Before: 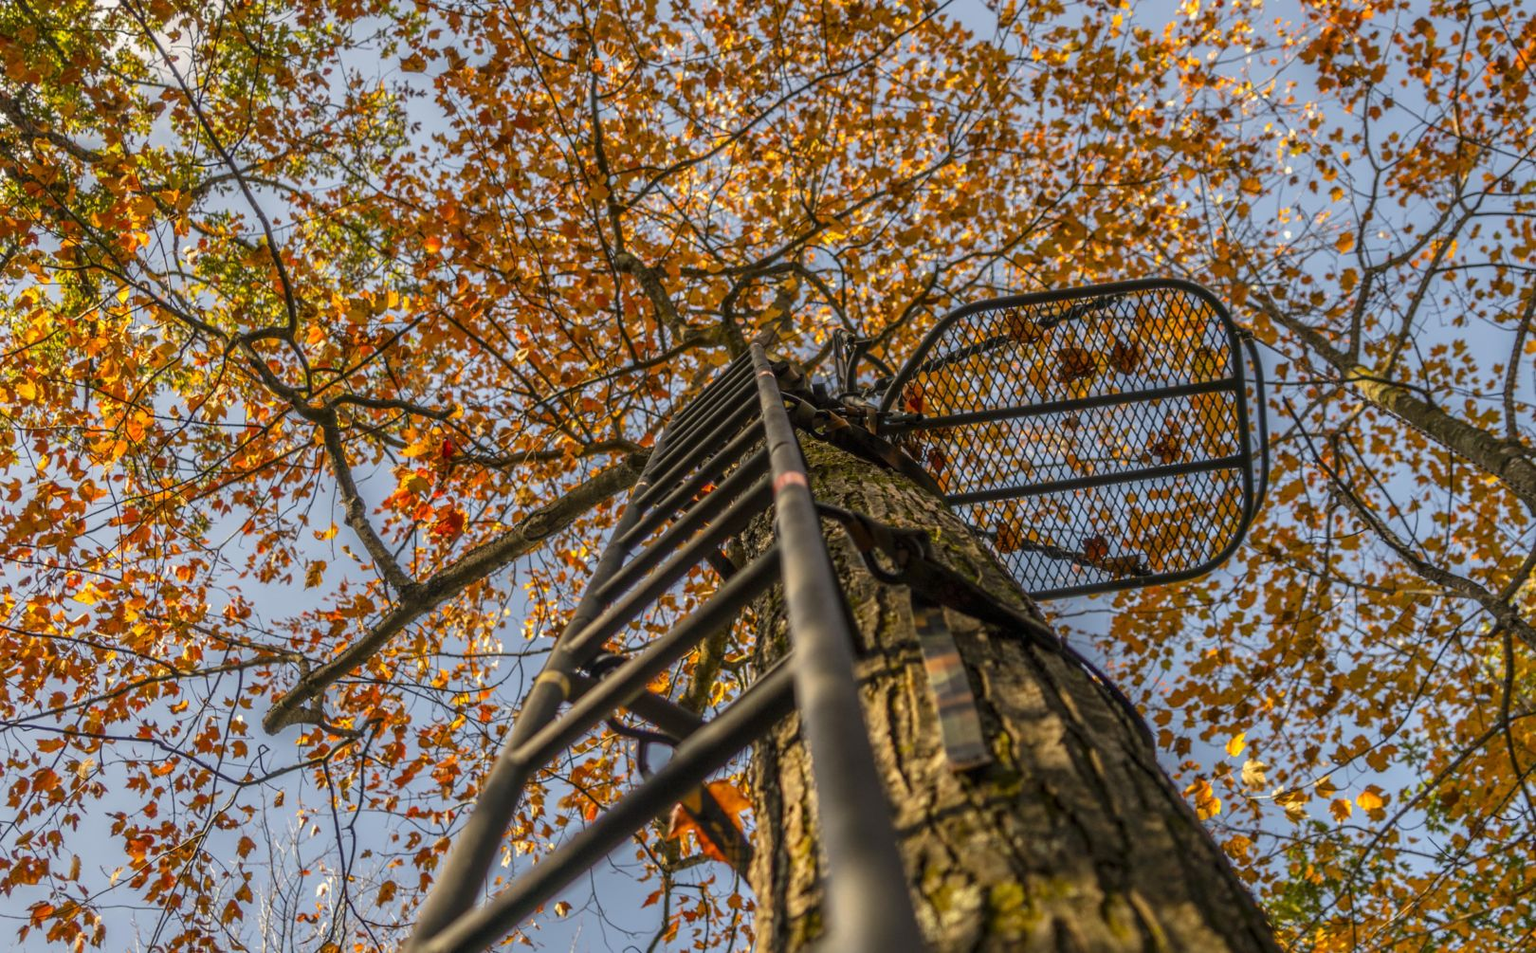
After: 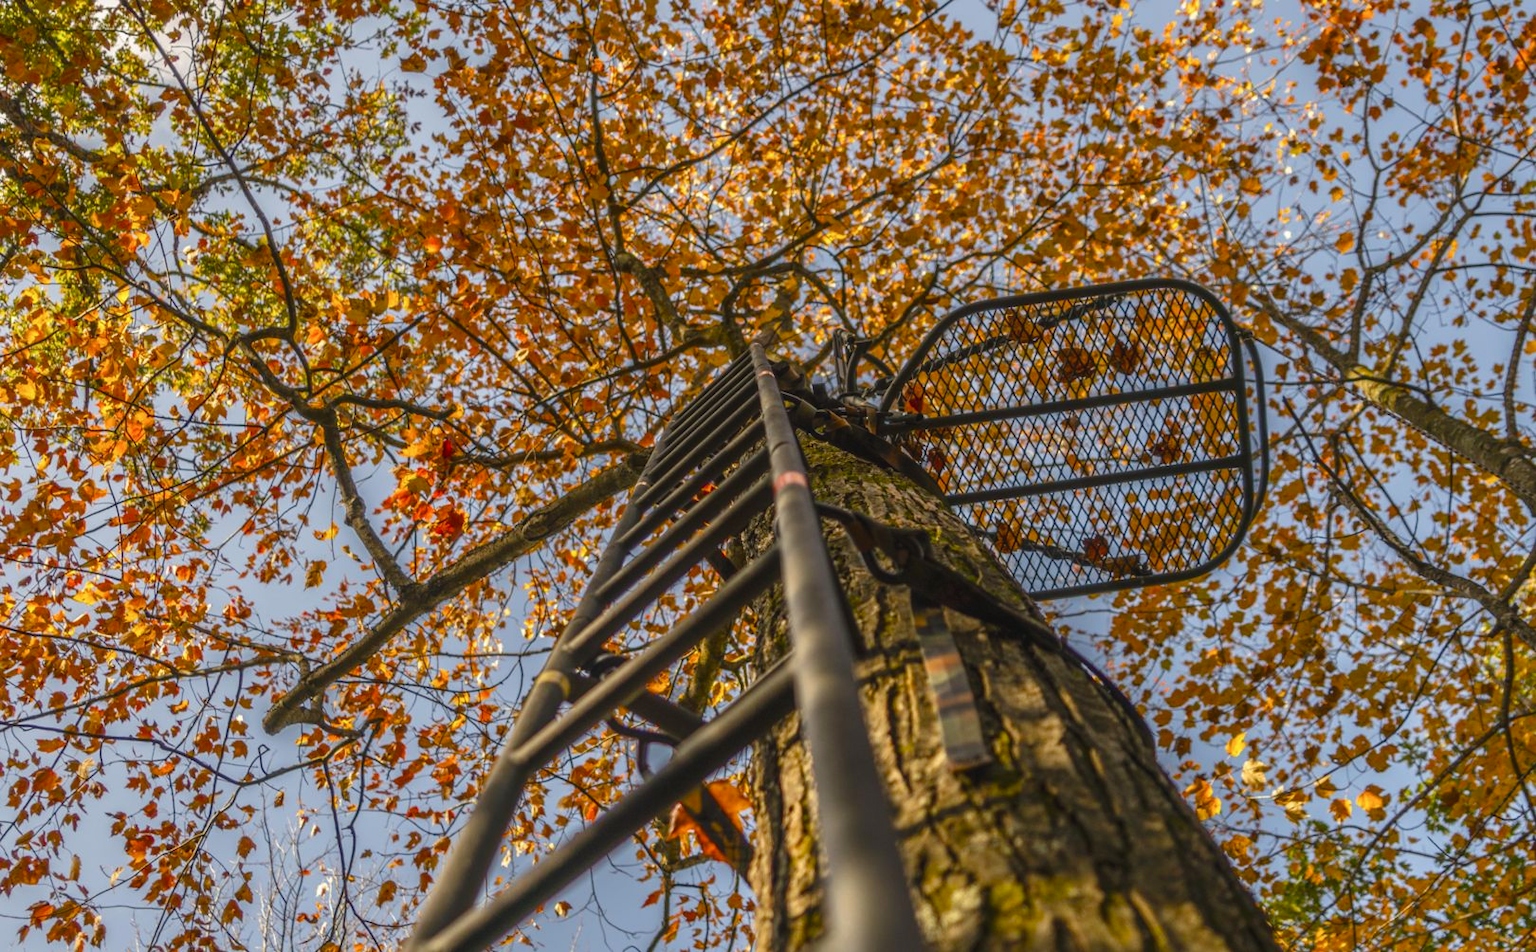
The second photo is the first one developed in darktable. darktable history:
color balance rgb: global offset › luminance 0.468%, perceptual saturation grading › global saturation 15.616%, perceptual saturation grading › highlights -19.373%, perceptual saturation grading › shadows 19.535%
